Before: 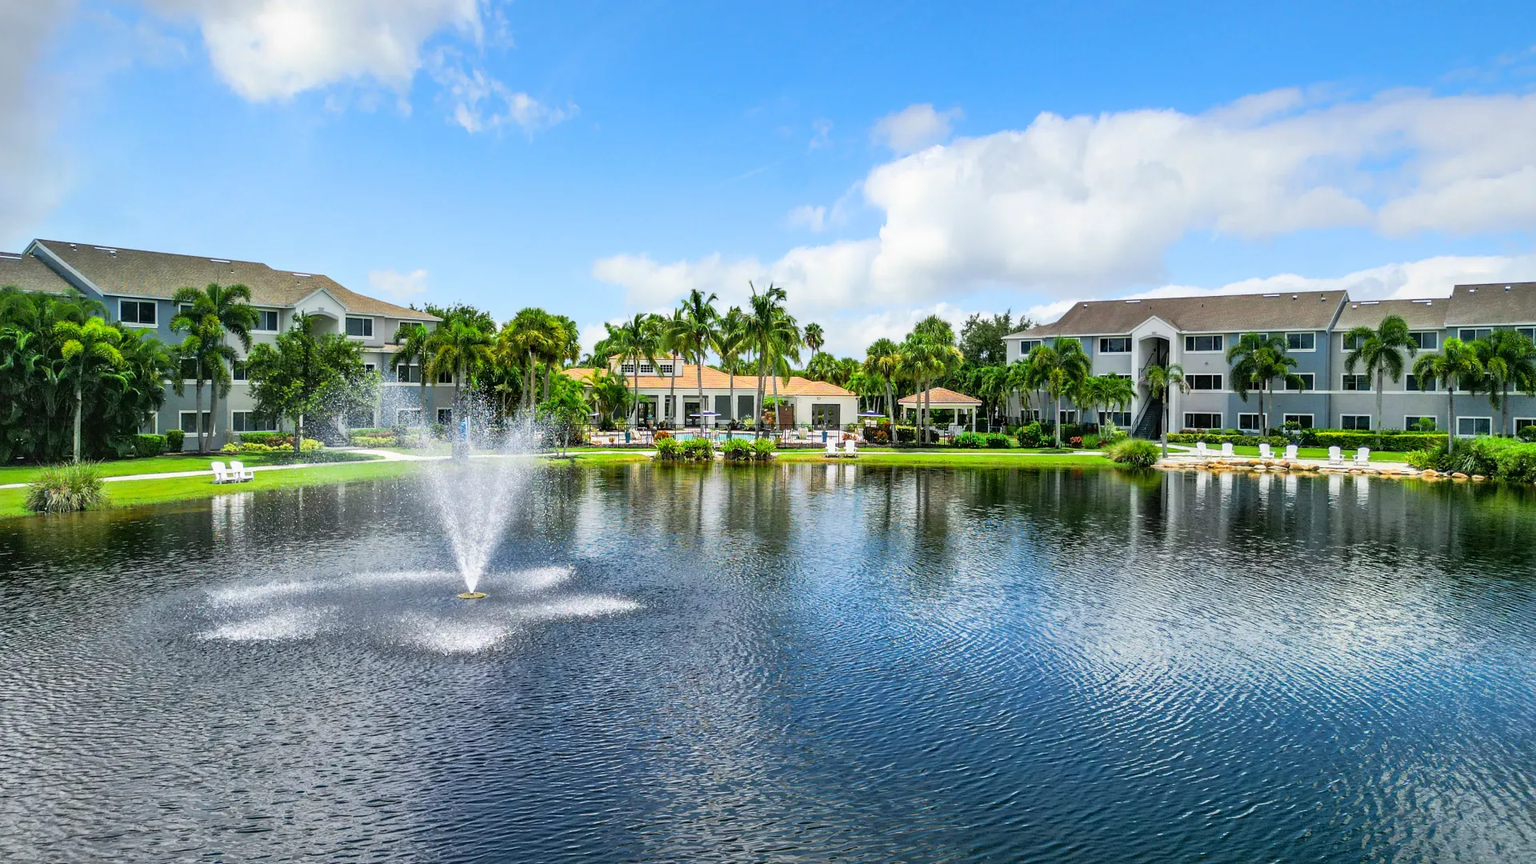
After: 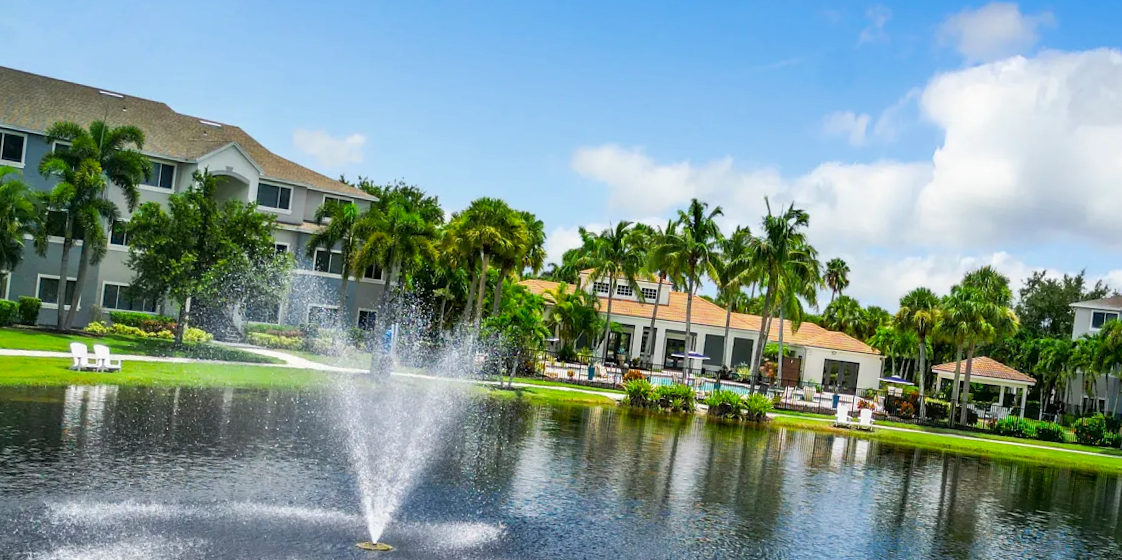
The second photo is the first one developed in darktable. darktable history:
crop and rotate: angle -6.76°, left 2.06%, top 6.994%, right 27.659%, bottom 30.608%
tone curve: curves: ch0 [(0, 0) (0.8, 0.757) (1, 1)], color space Lab, independent channels, preserve colors none
